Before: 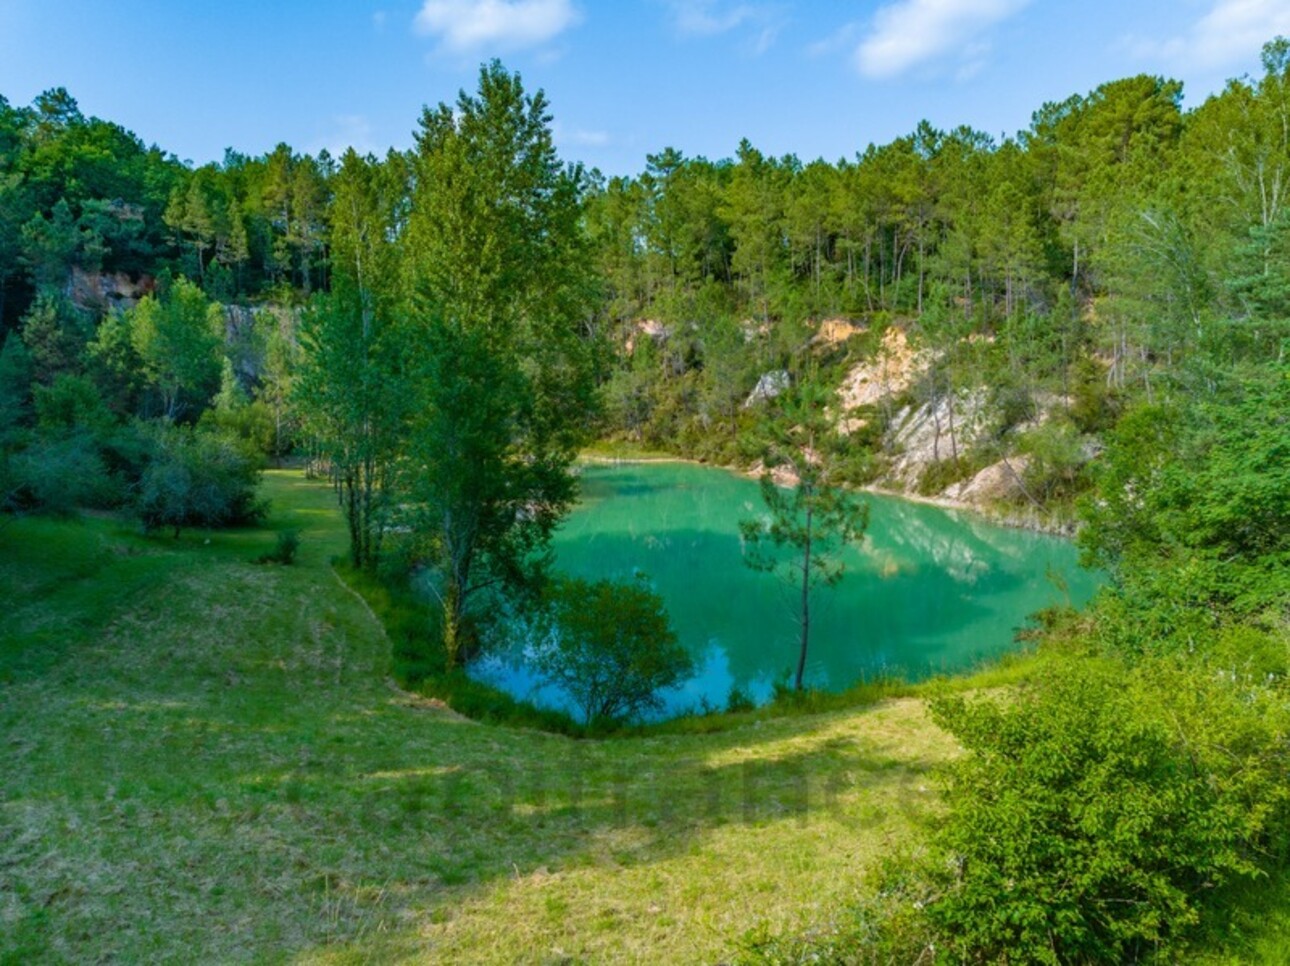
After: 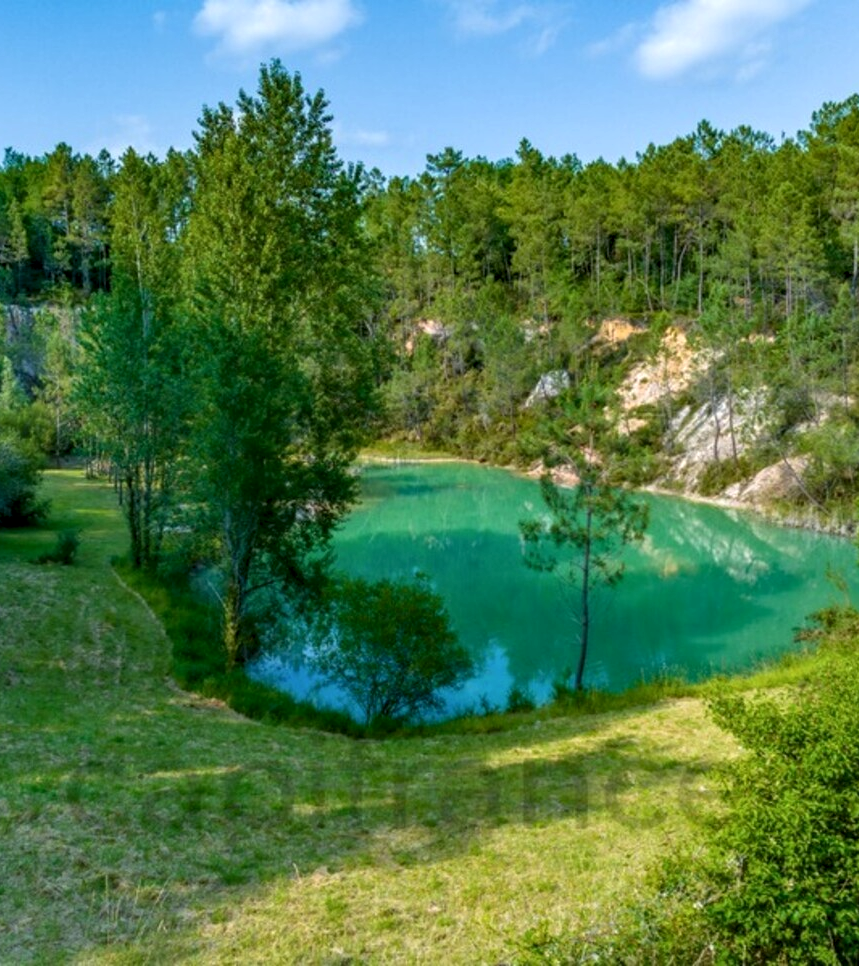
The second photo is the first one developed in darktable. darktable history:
crop: left 17.092%, right 16.316%
local contrast: detail 130%
